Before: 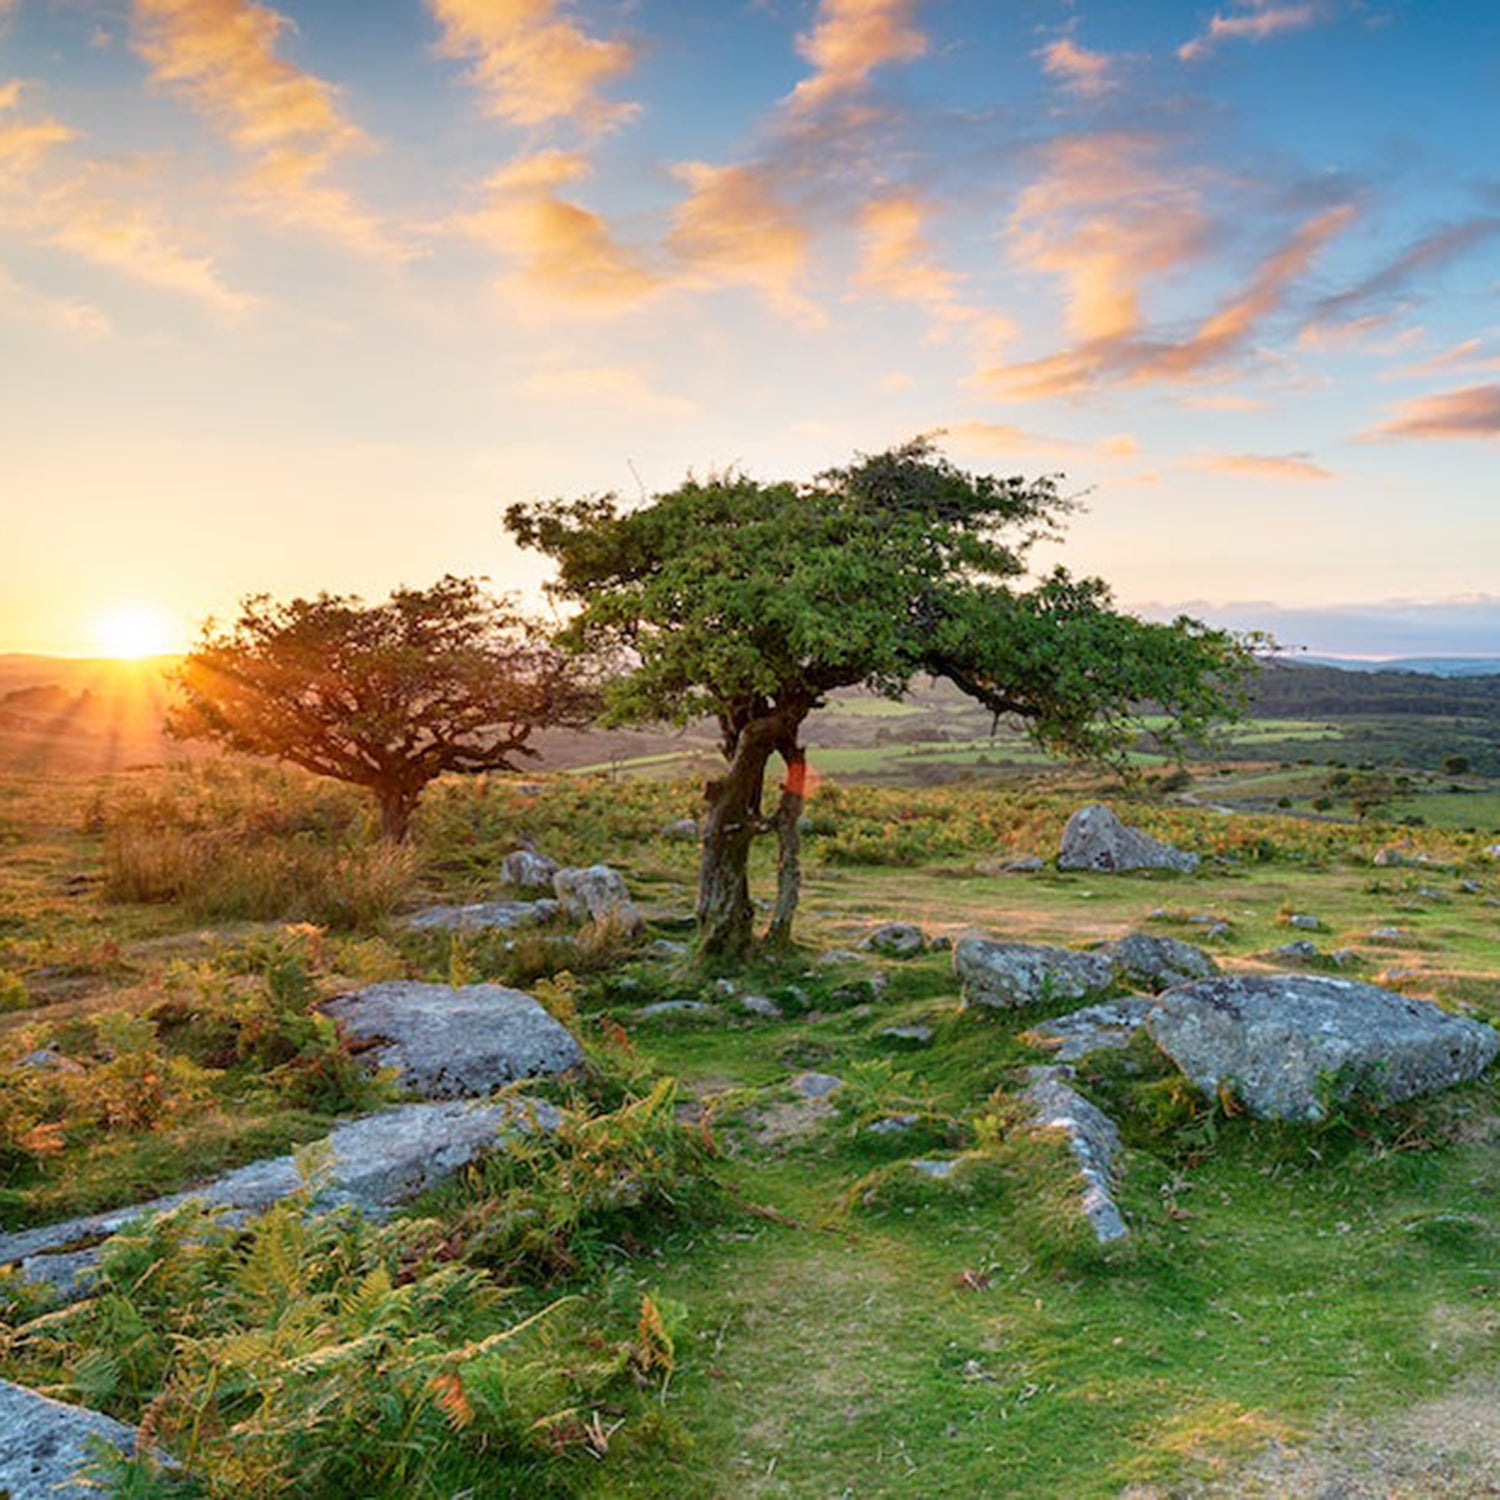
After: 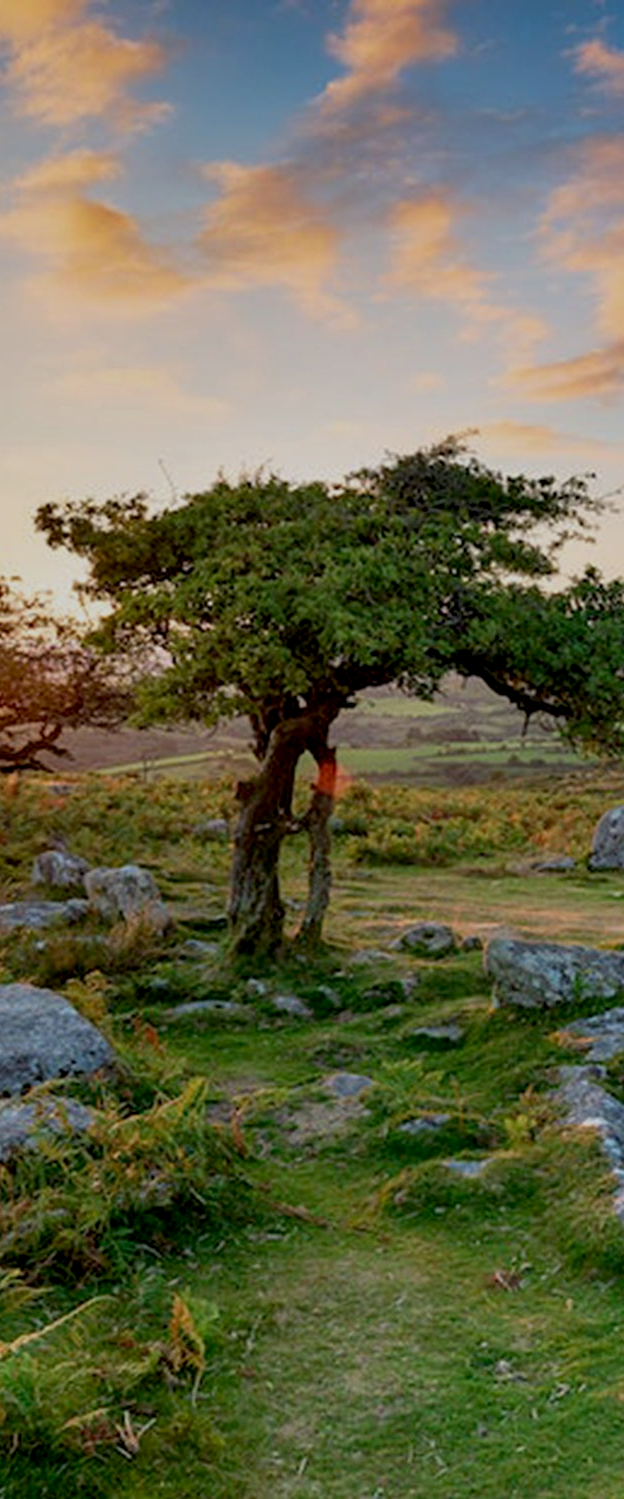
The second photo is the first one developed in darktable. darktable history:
crop: left 31.3%, right 27.092%
exposure: black level correction 0.009, exposure -0.62 EV, compensate highlight preservation false
